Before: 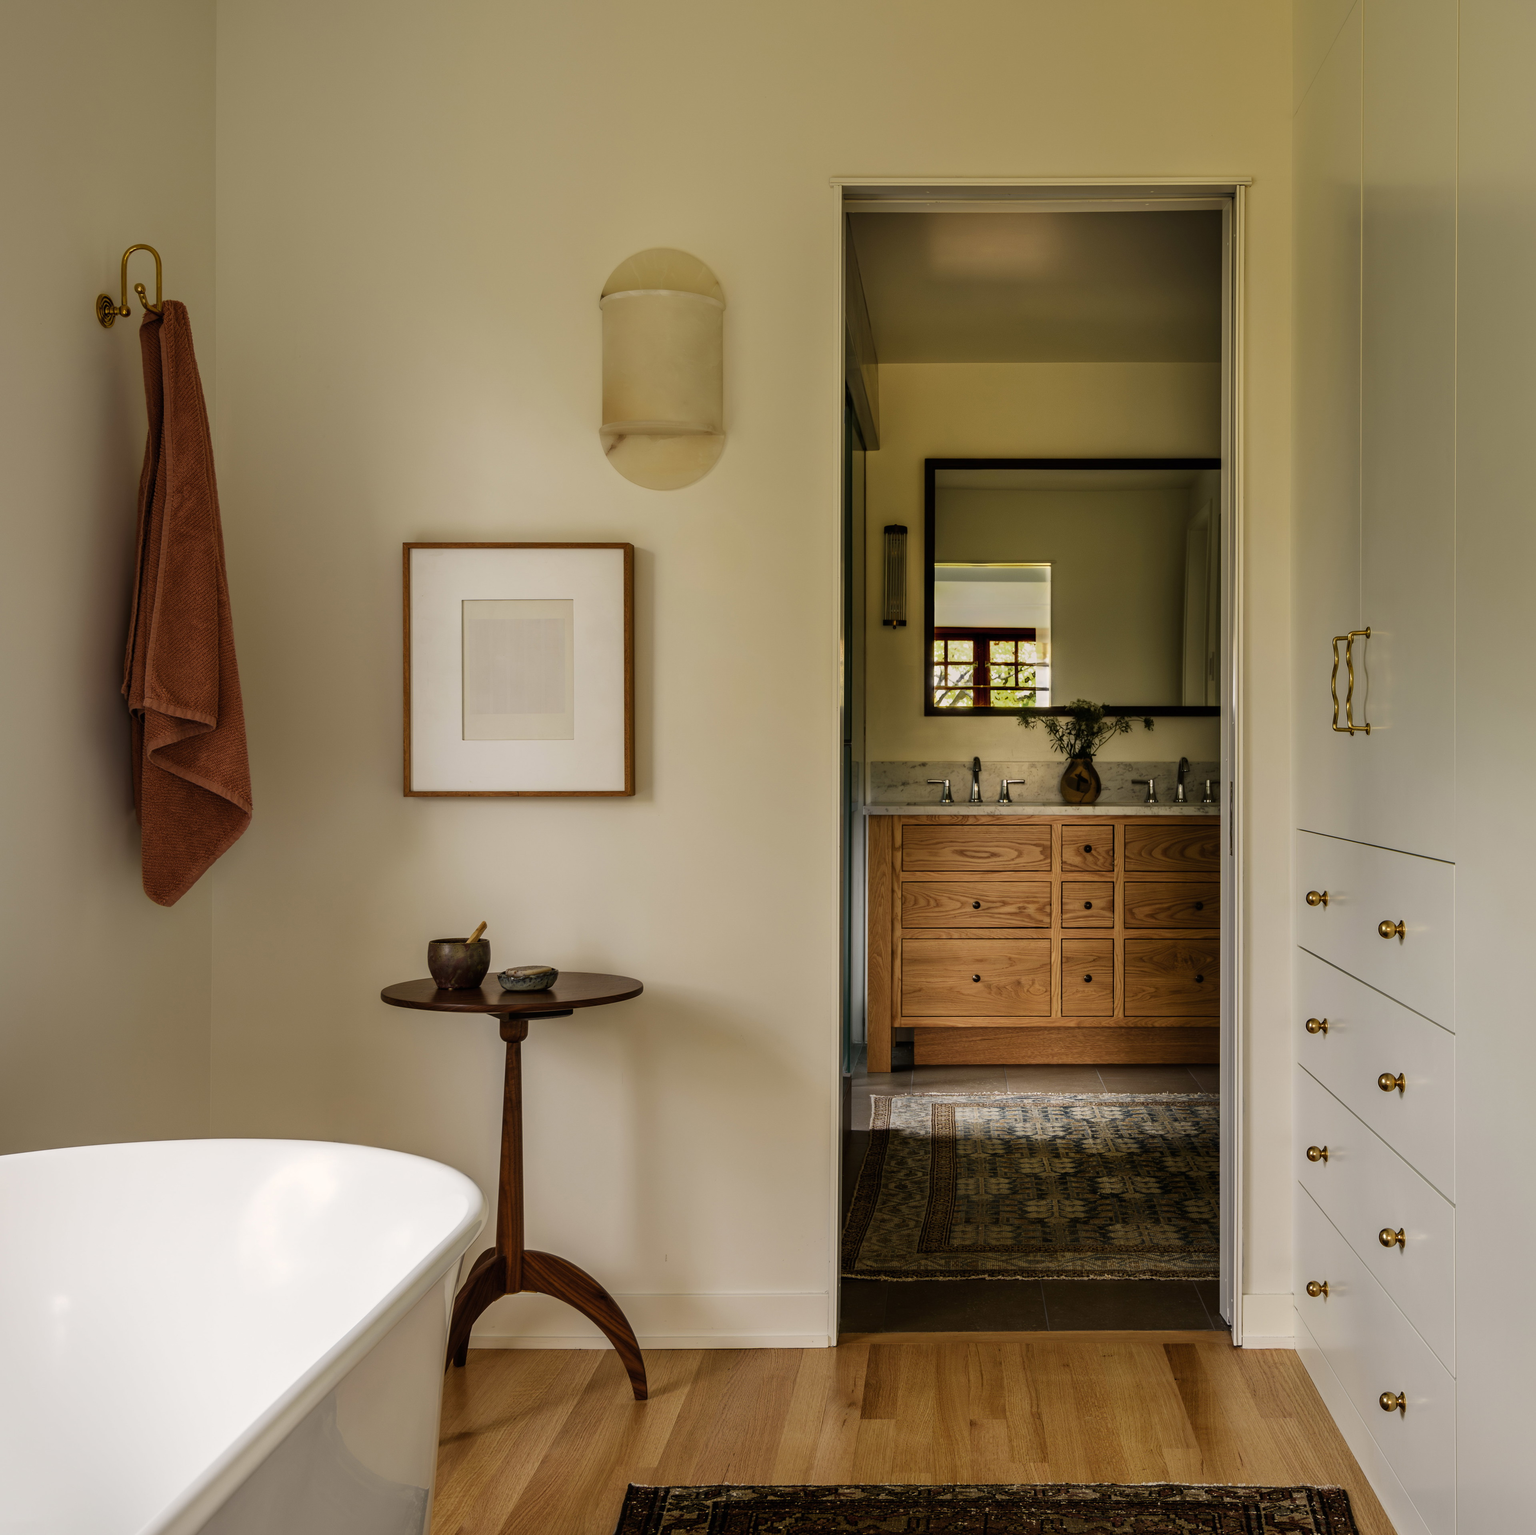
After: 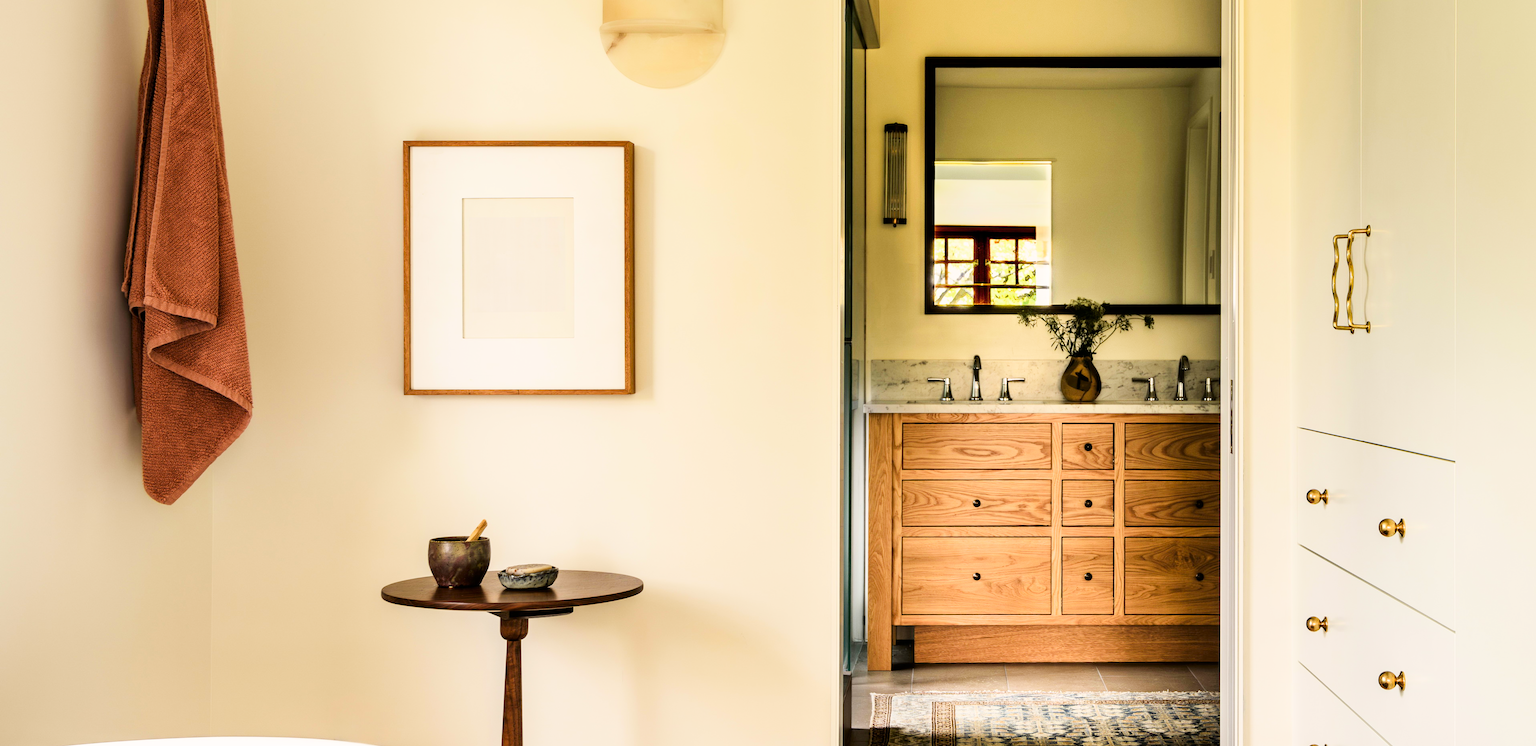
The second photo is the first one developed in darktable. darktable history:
crop and rotate: top 26.202%, bottom 25.149%
exposure: exposure 2.018 EV, compensate highlight preservation false
contrast brightness saturation: contrast 0.147, brightness -0.011, saturation 0.103
filmic rgb: black relative exposure -7.65 EV, white relative exposure 4.56 EV, hardness 3.61, contrast 1.056
